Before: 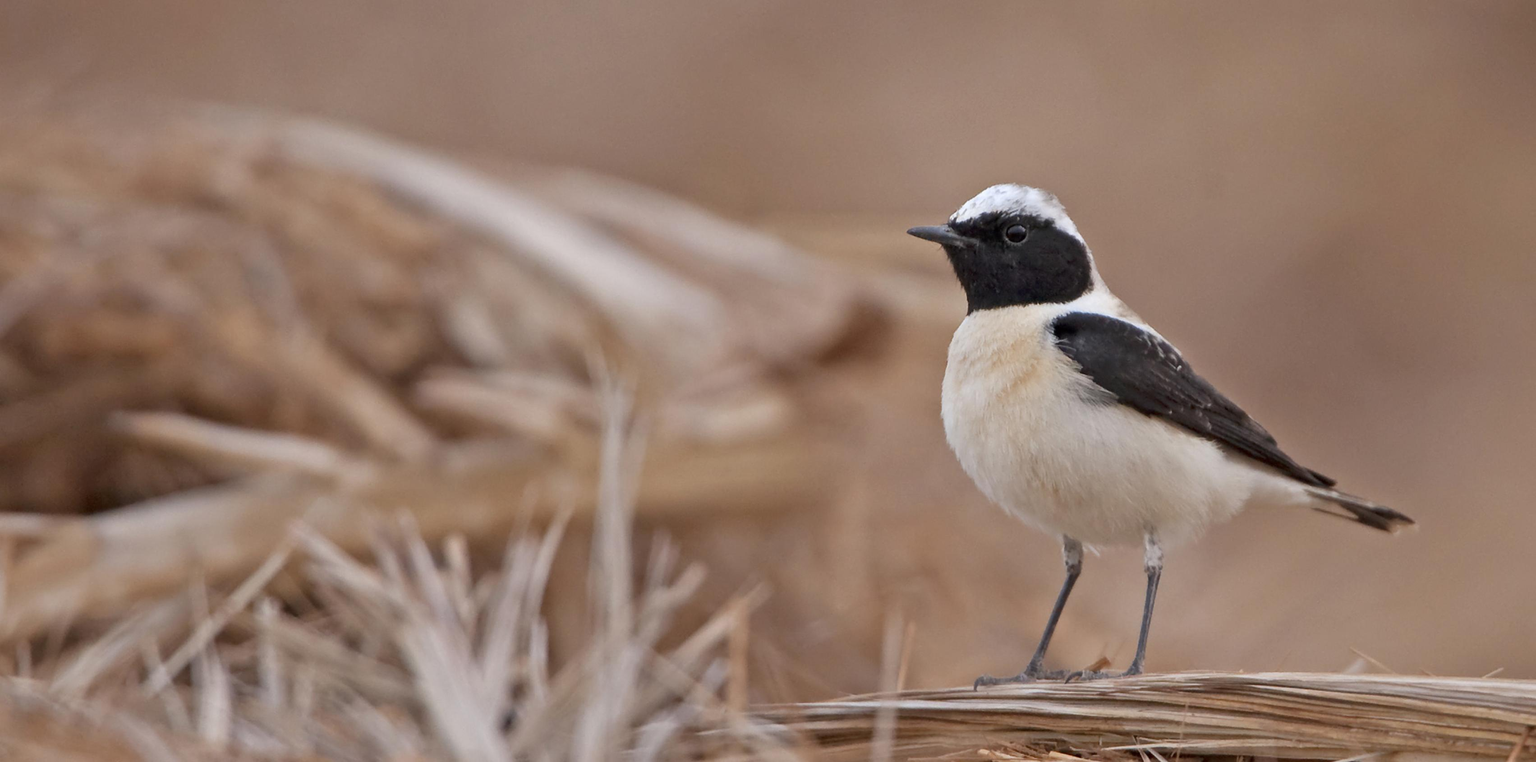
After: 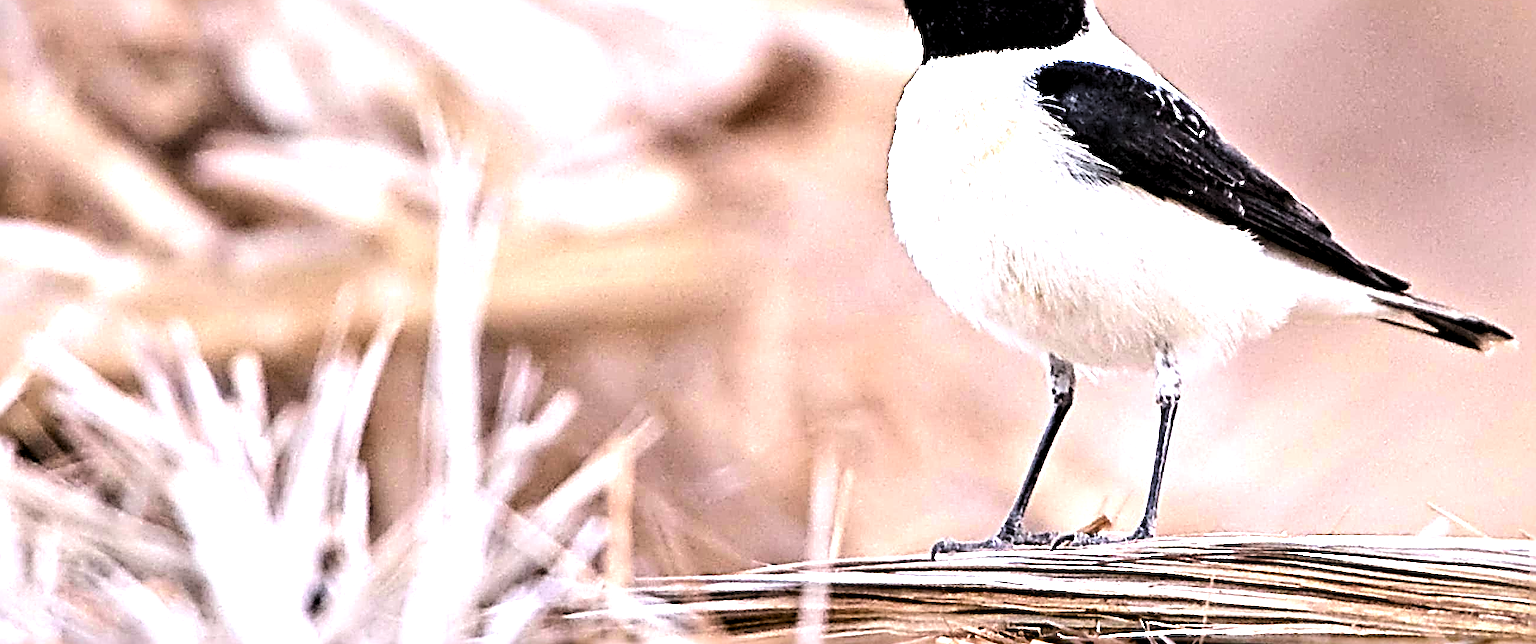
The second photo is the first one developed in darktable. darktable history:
color correction: highlights b* 2.99
sharpen: radius 4.053, amount 1.99
color calibration: output R [0.948, 0.091, -0.04, 0], output G [-0.3, 1.384, -0.085, 0], output B [-0.108, 0.061, 1.08, 0], illuminant as shot in camera, x 0.37, y 0.382, temperature 4317.01 K
crop and rotate: left 17.506%, top 35.023%, right 6.739%, bottom 0.84%
tone equalizer: -8 EV -1.1 EV, -7 EV -1.05 EV, -6 EV -0.866 EV, -5 EV -0.591 EV, -3 EV 0.603 EV, -2 EV 0.863 EV, -1 EV 1 EV, +0 EV 1.06 EV, edges refinement/feathering 500, mask exposure compensation -1.57 EV, preserve details no
exposure: black level correction 0.011, exposure 0.7 EV, compensate exposure bias true, compensate highlight preservation false
levels: levels [0.062, 0.494, 0.925]
